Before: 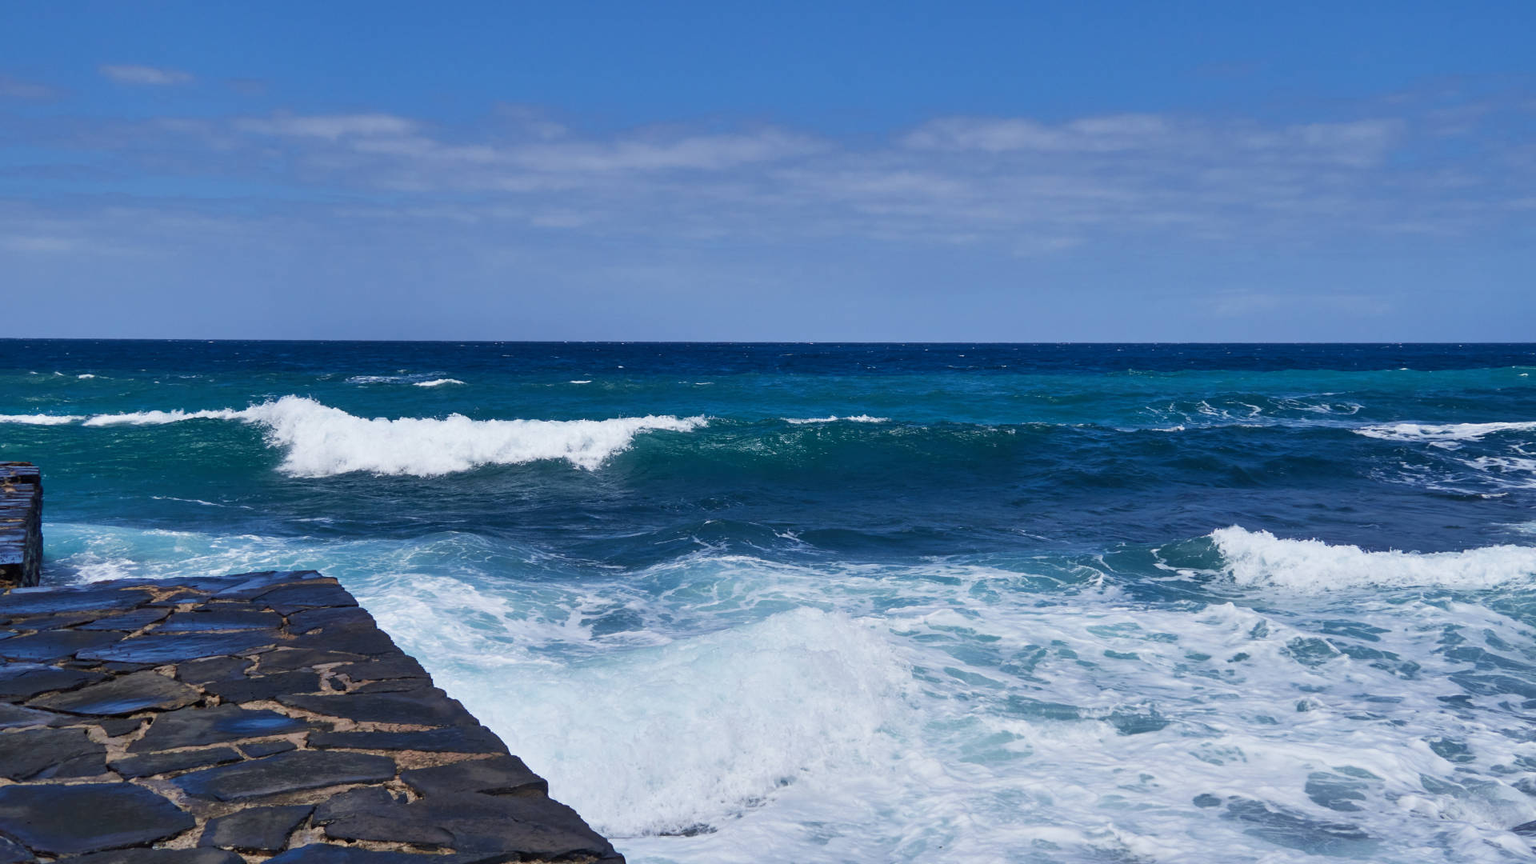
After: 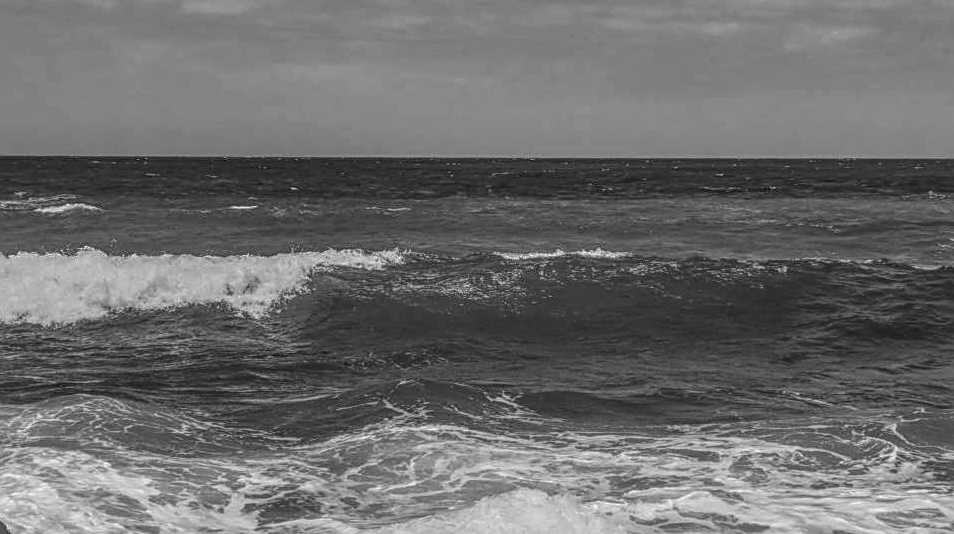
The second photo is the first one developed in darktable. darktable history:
crop: left 25.148%, top 25.035%, right 25.14%, bottom 25.478%
color zones: curves: ch1 [(0, 0.831) (0.08, 0.771) (0.157, 0.268) (0.241, 0.207) (0.562, -0.005) (0.714, -0.013) (0.876, 0.01) (1, 0.831)]
color correction: highlights b* 0.013, saturation 0.847
color balance rgb: global offset › luminance 0.516%, perceptual saturation grading › global saturation 31.192%
sharpen: on, module defaults
exposure: compensate highlight preservation false
local contrast: highlights 5%, shadows 7%, detail 200%, midtone range 0.251
haze removal: compatibility mode true, adaptive false
